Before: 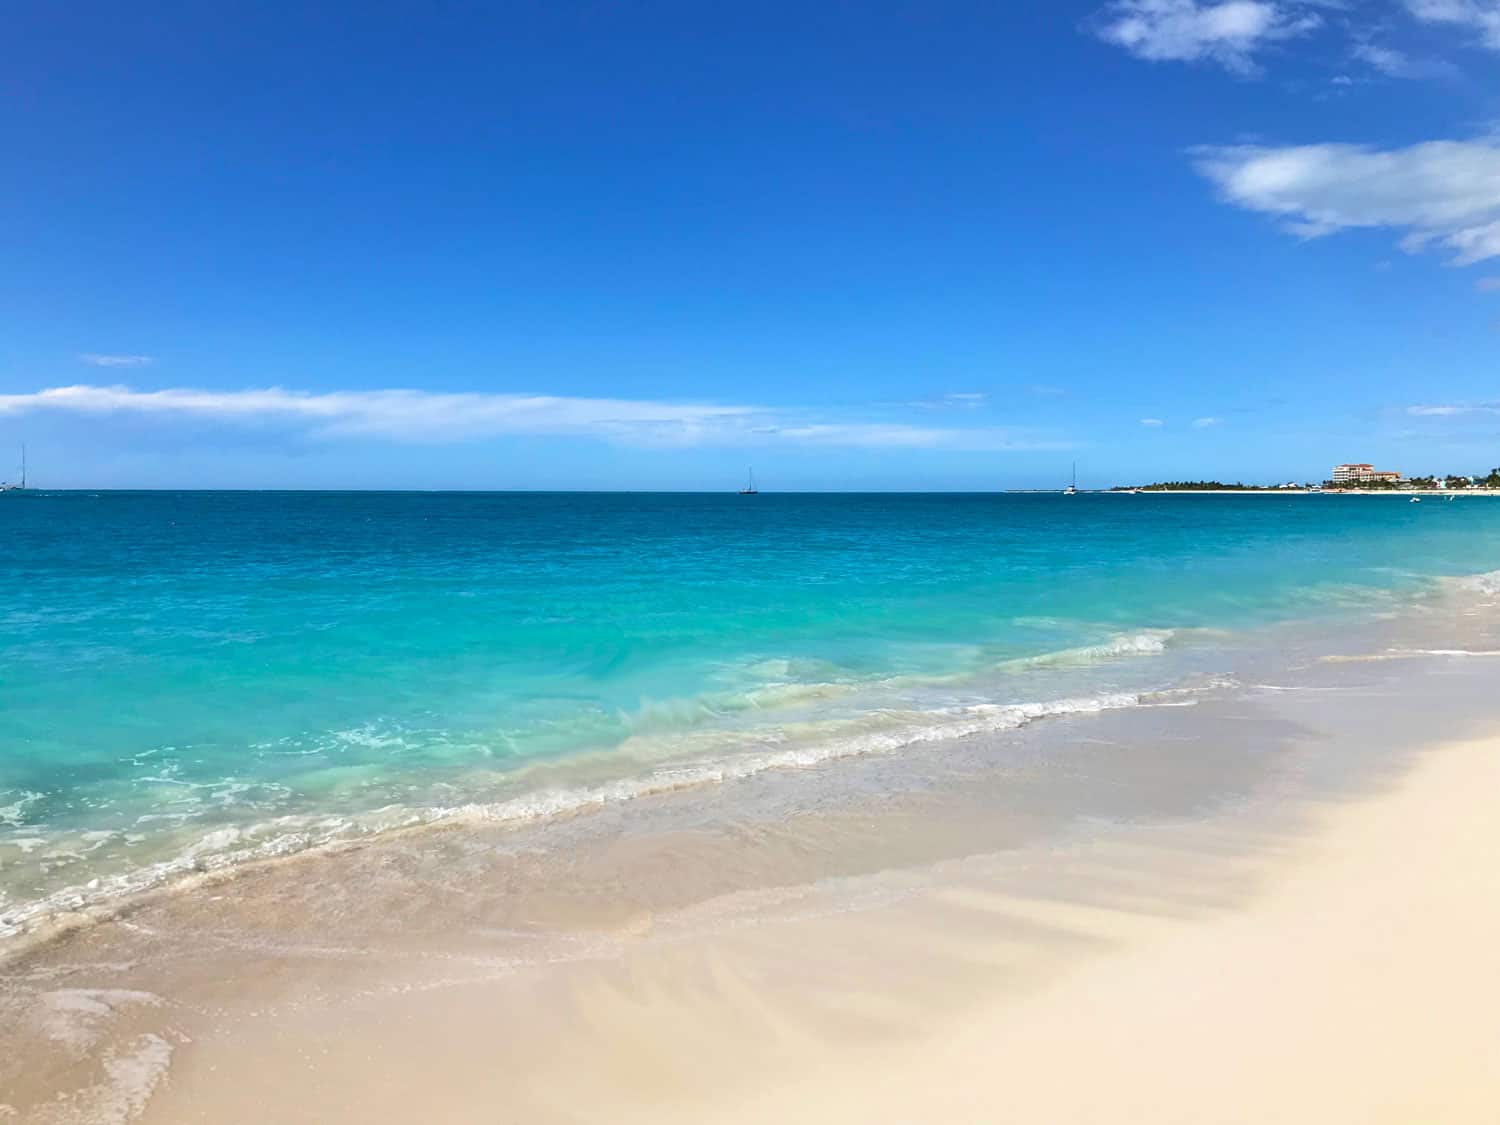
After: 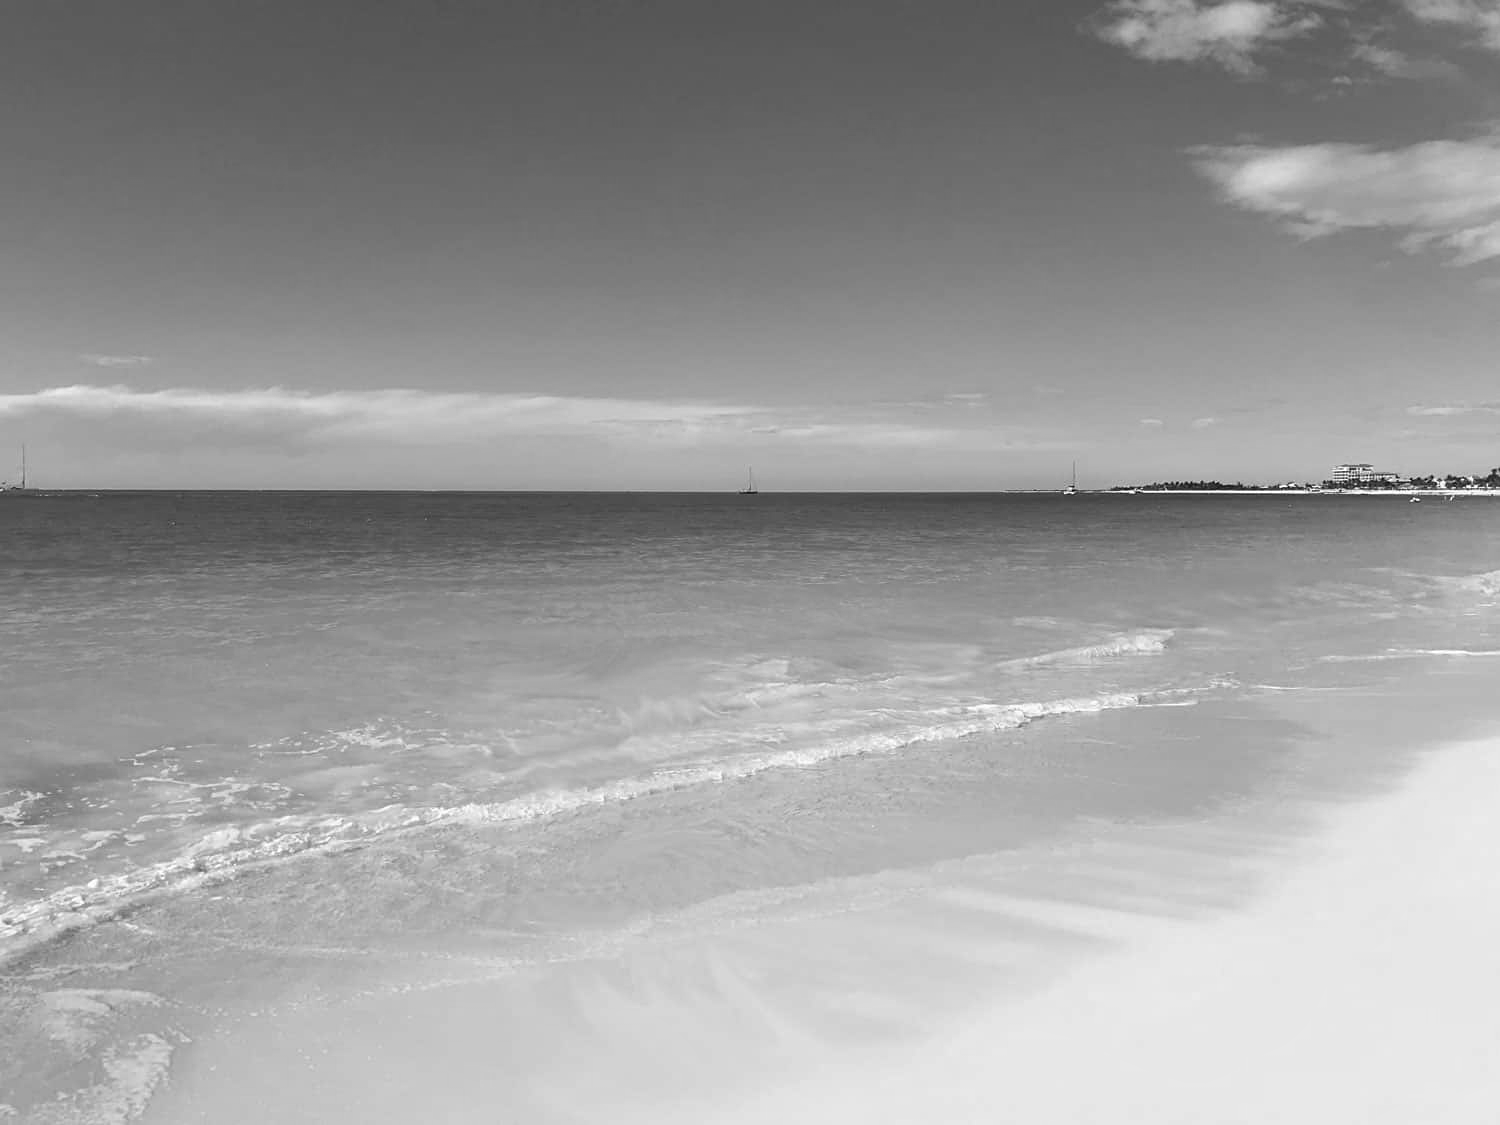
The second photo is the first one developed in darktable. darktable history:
sharpen: amount 0.2
bloom: size 9%, threshold 100%, strength 7%
monochrome: a 32, b 64, size 2.3
